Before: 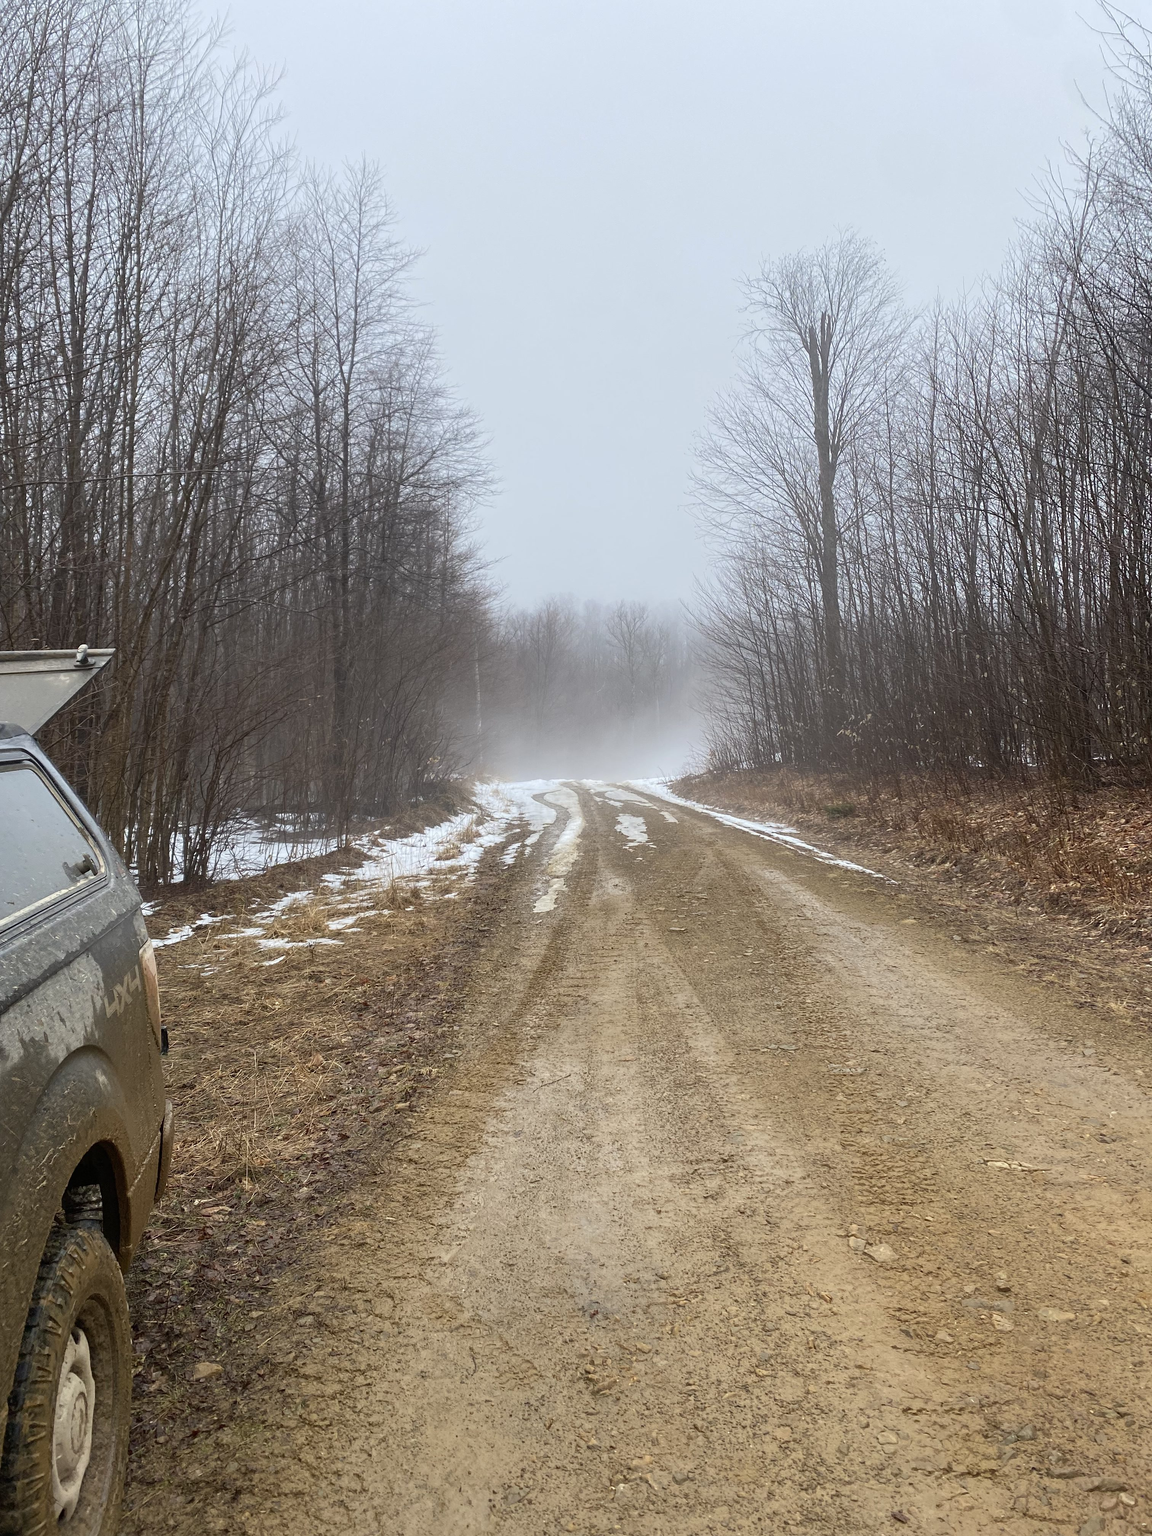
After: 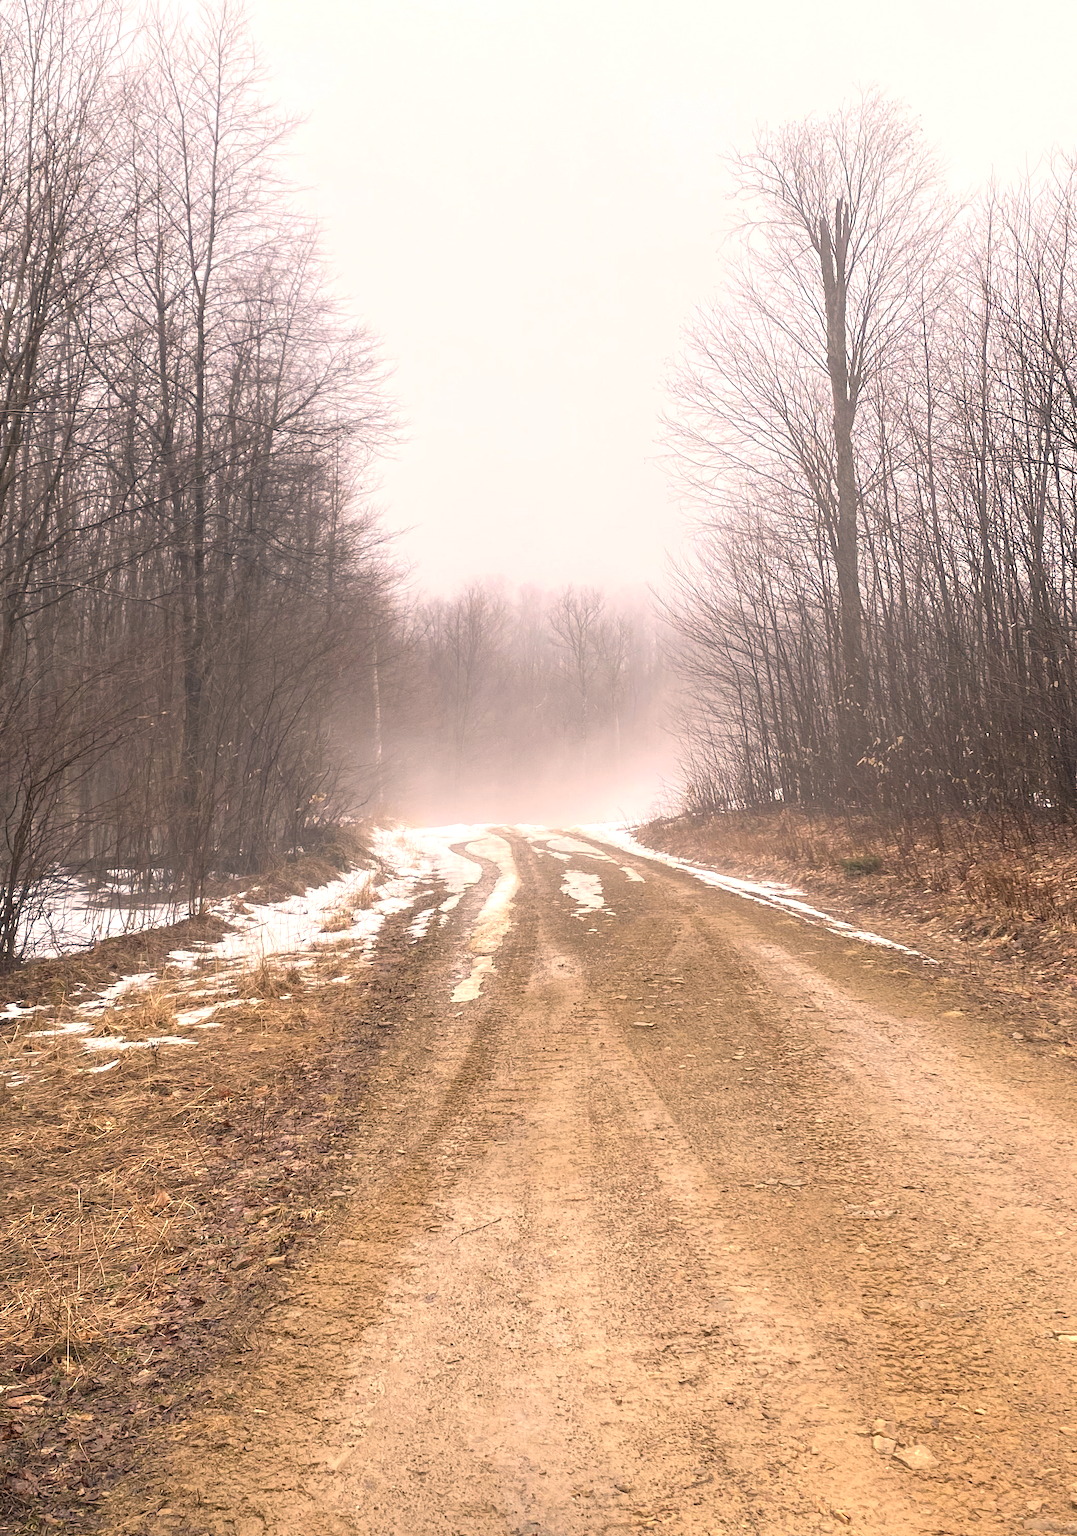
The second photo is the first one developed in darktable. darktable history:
crop and rotate: left 17.046%, top 10.659%, right 12.989%, bottom 14.553%
exposure: black level correction 0.001, exposure 0.5 EV, compensate exposure bias true, compensate highlight preservation false
white balance: red 1.127, blue 0.943
color correction: highlights a* 5.38, highlights b* 5.3, shadows a* -4.26, shadows b* -5.11
